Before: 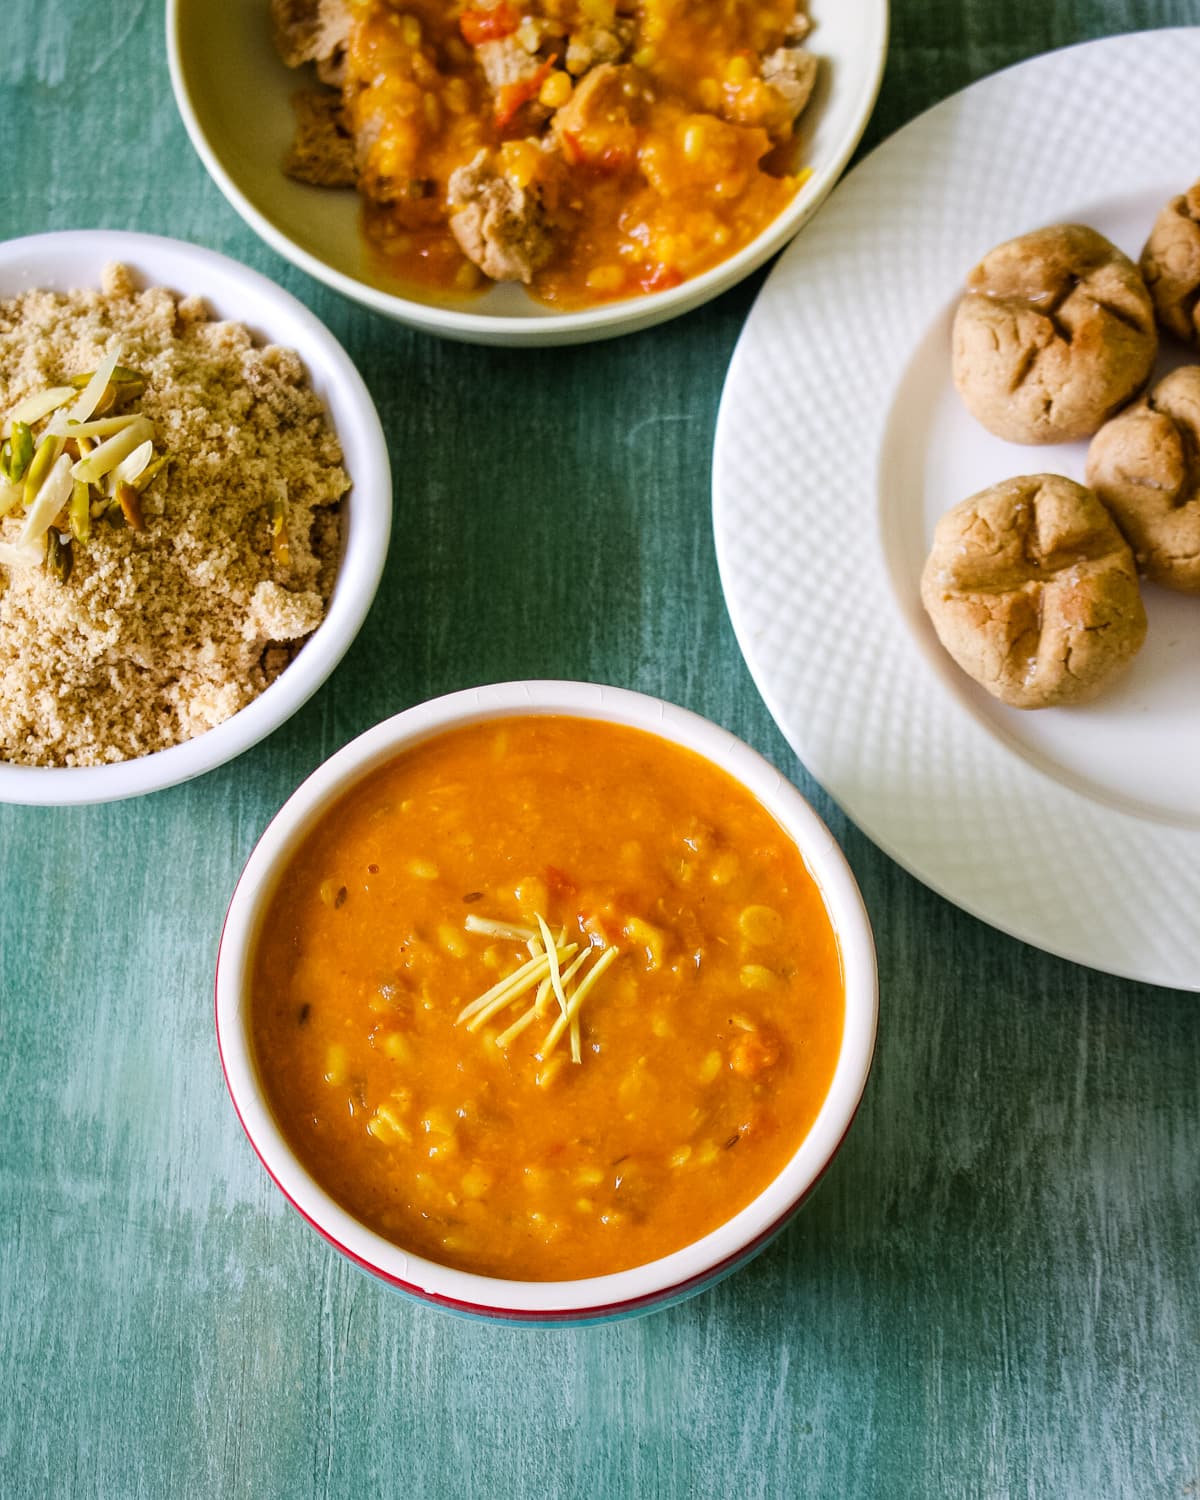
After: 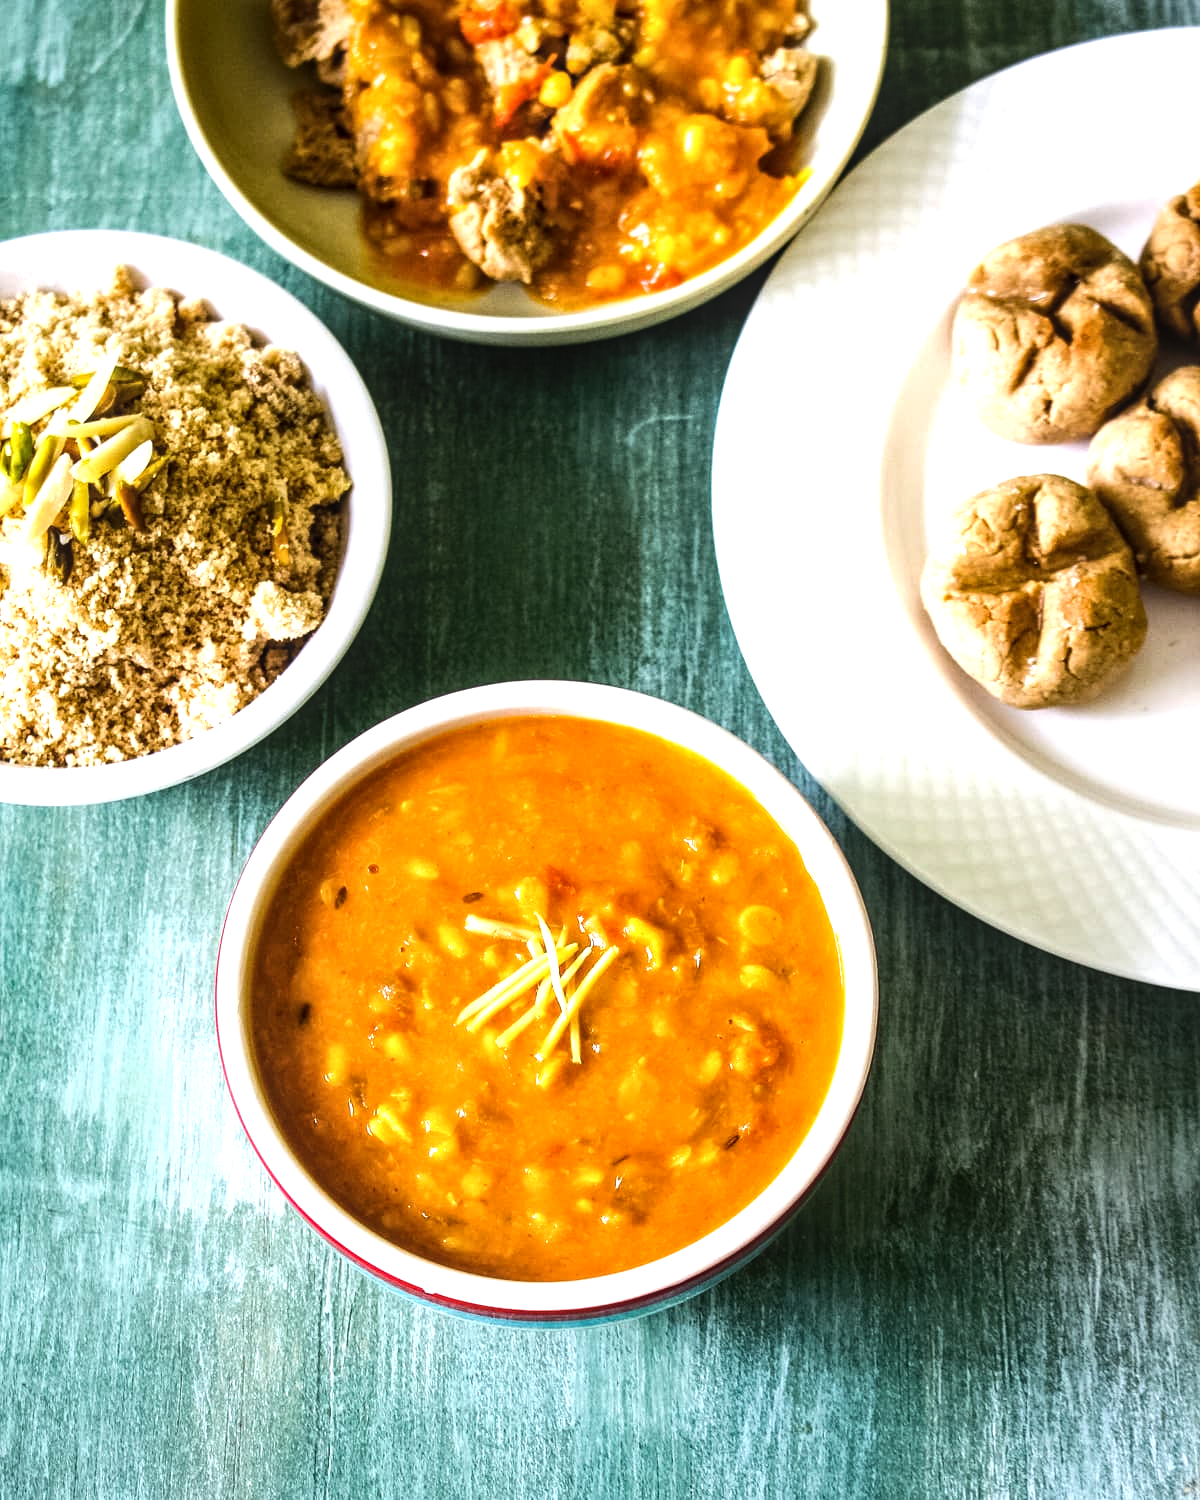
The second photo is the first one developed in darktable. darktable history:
local contrast: on, module defaults
tone equalizer: -8 EV -1.08 EV, -7 EV -1.01 EV, -6 EV -0.867 EV, -5 EV -0.578 EV, -3 EV 0.578 EV, -2 EV 0.867 EV, -1 EV 1.01 EV, +0 EV 1.08 EV, edges refinement/feathering 500, mask exposure compensation -1.57 EV, preserve details no
